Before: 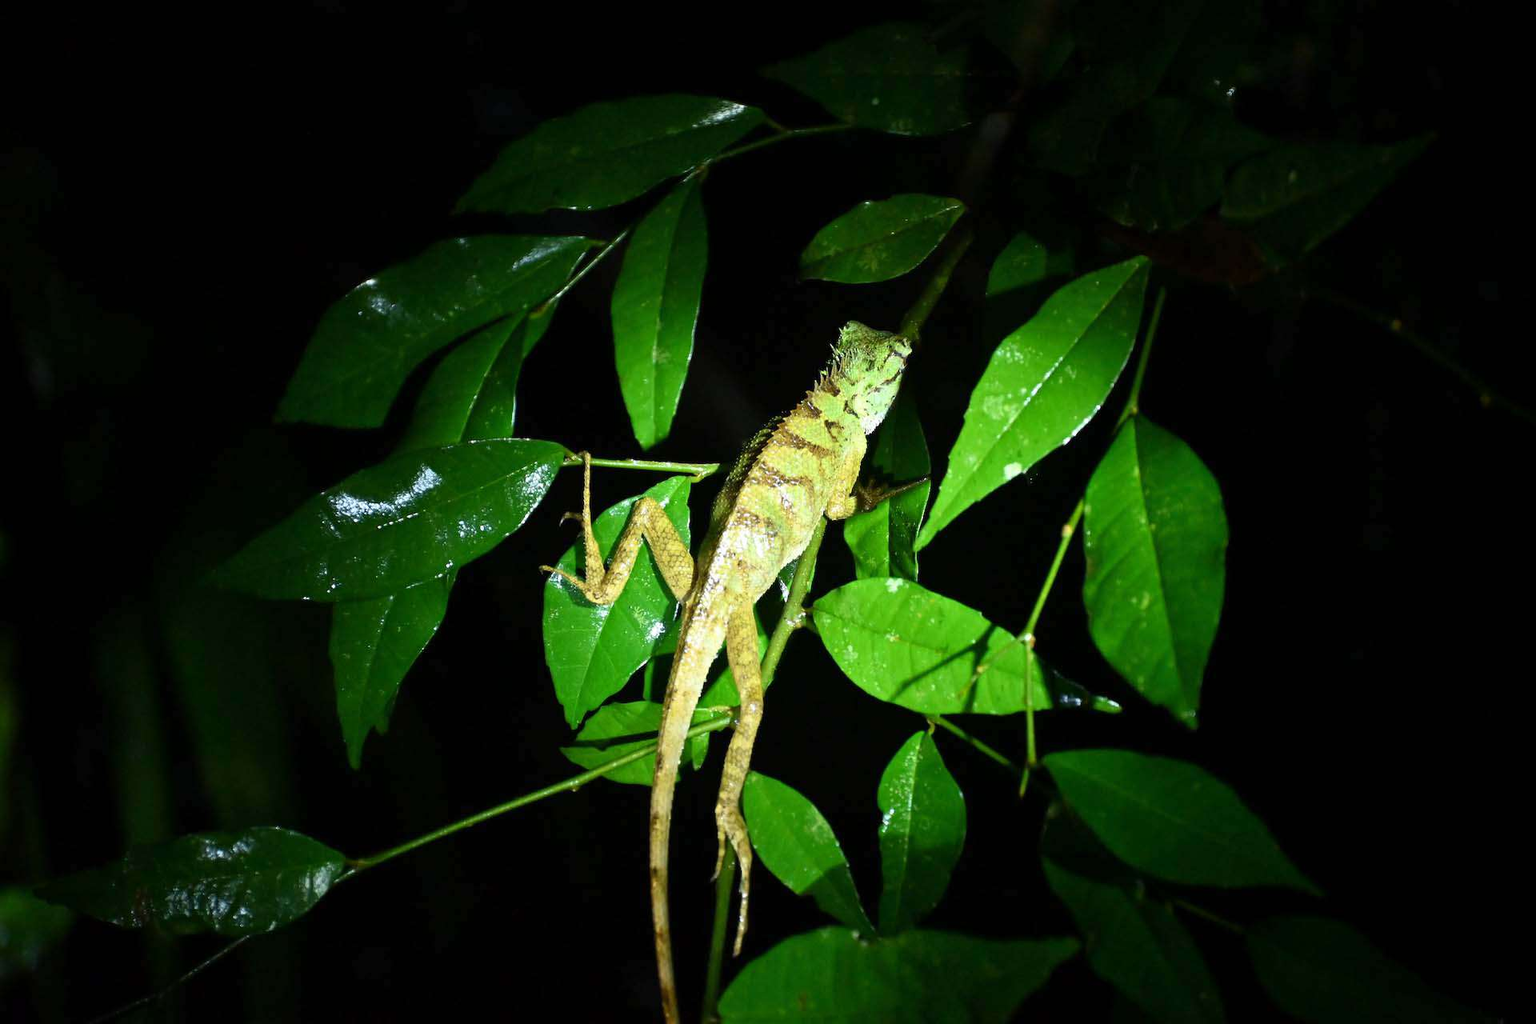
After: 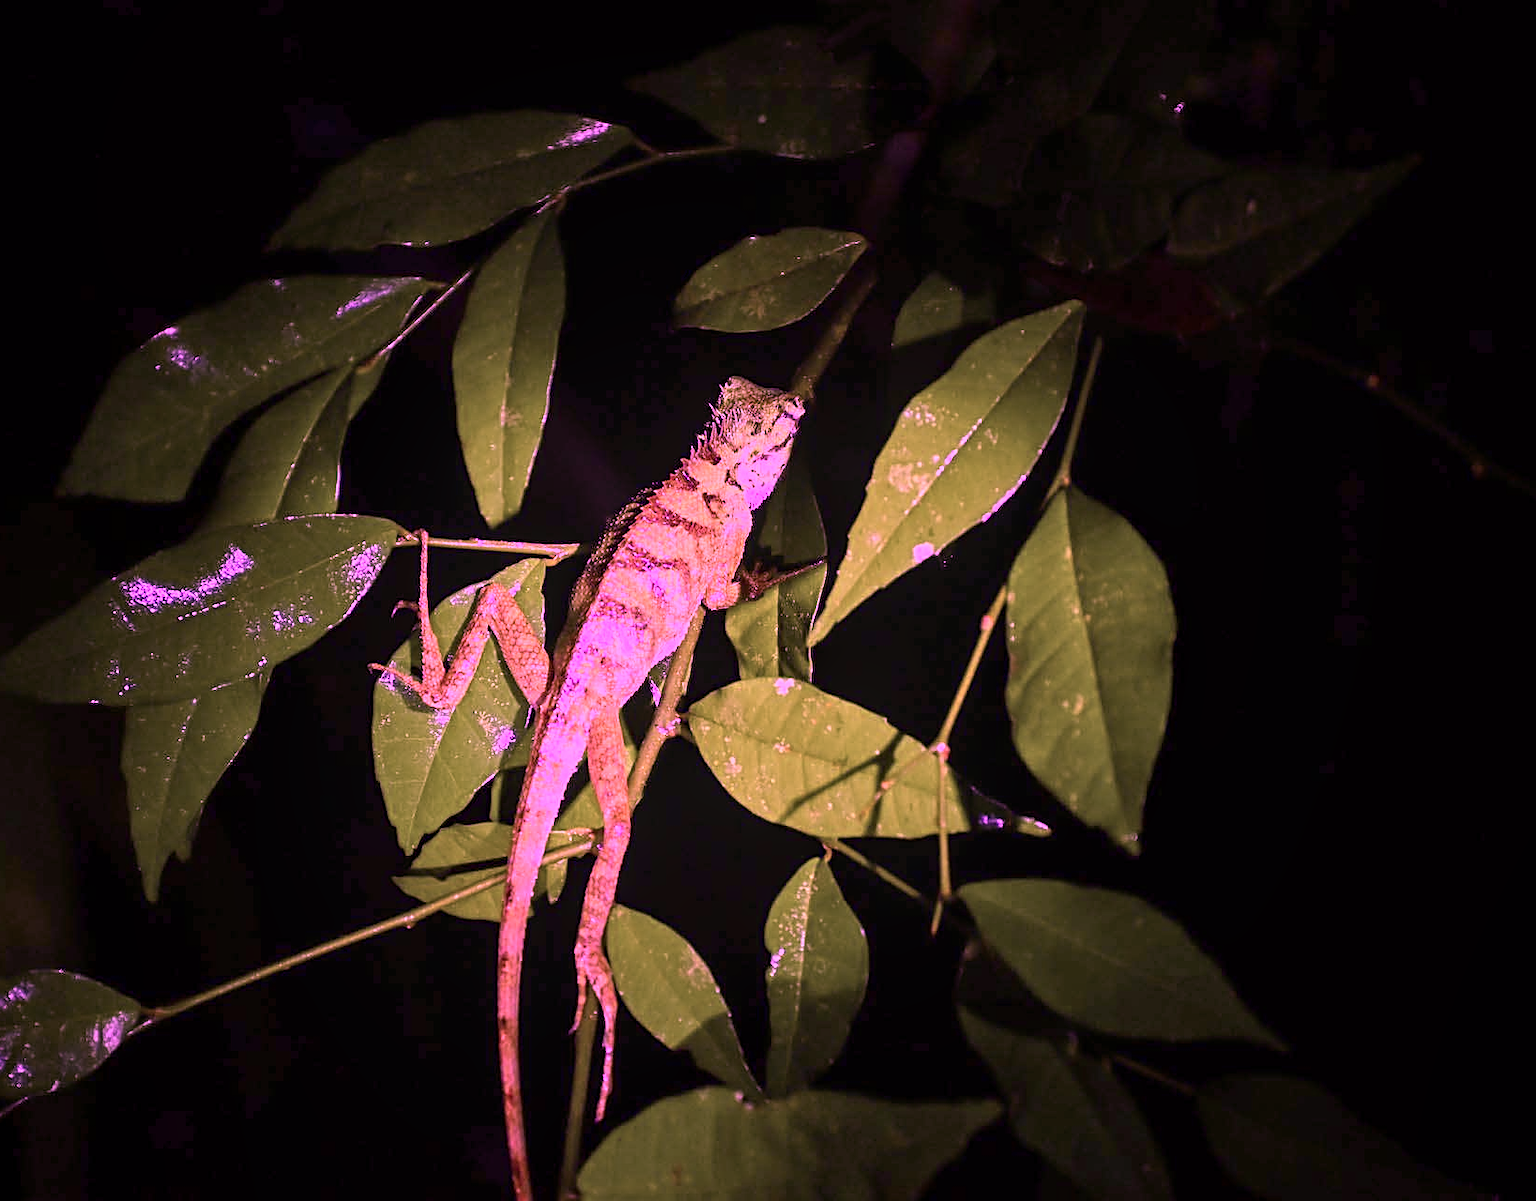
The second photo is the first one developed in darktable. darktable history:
crop and rotate: left 14.705%
color calibration: output R [0.948, 0.091, -0.04, 0], output G [-0.3, 1.384, -0.085, 0], output B [-0.108, 0.061, 1.08, 0], illuminant custom, x 0.263, y 0.521, temperature 7021.17 K
local contrast: detail 117%
sharpen: on, module defaults
